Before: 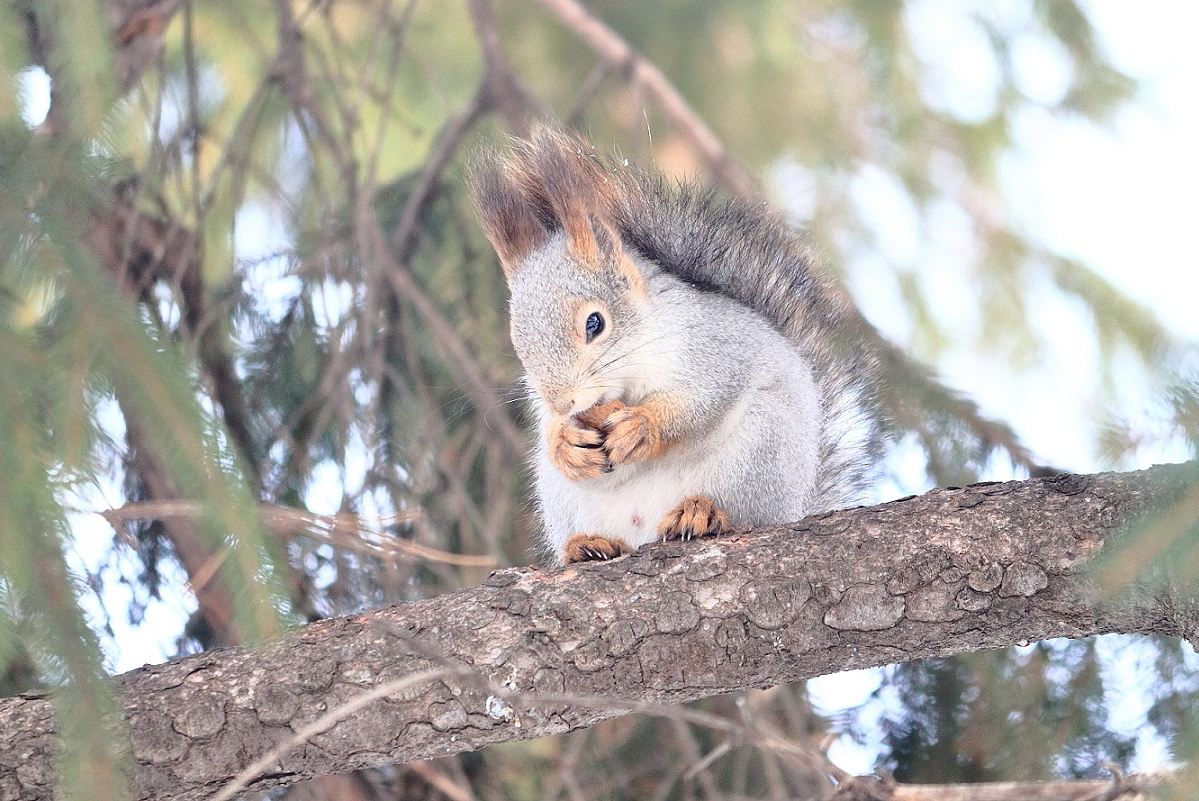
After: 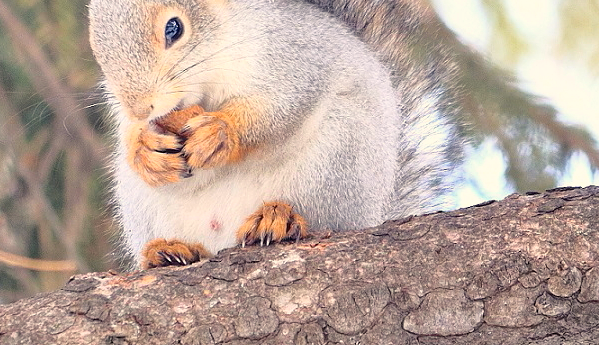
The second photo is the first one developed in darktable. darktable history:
crop: left 35.126%, top 36.856%, right 14.864%, bottom 19.96%
color balance rgb: highlights gain › chroma 3.036%, highlights gain › hue 74.06°, perceptual saturation grading › global saturation 29.754%, global vibrance 20%
